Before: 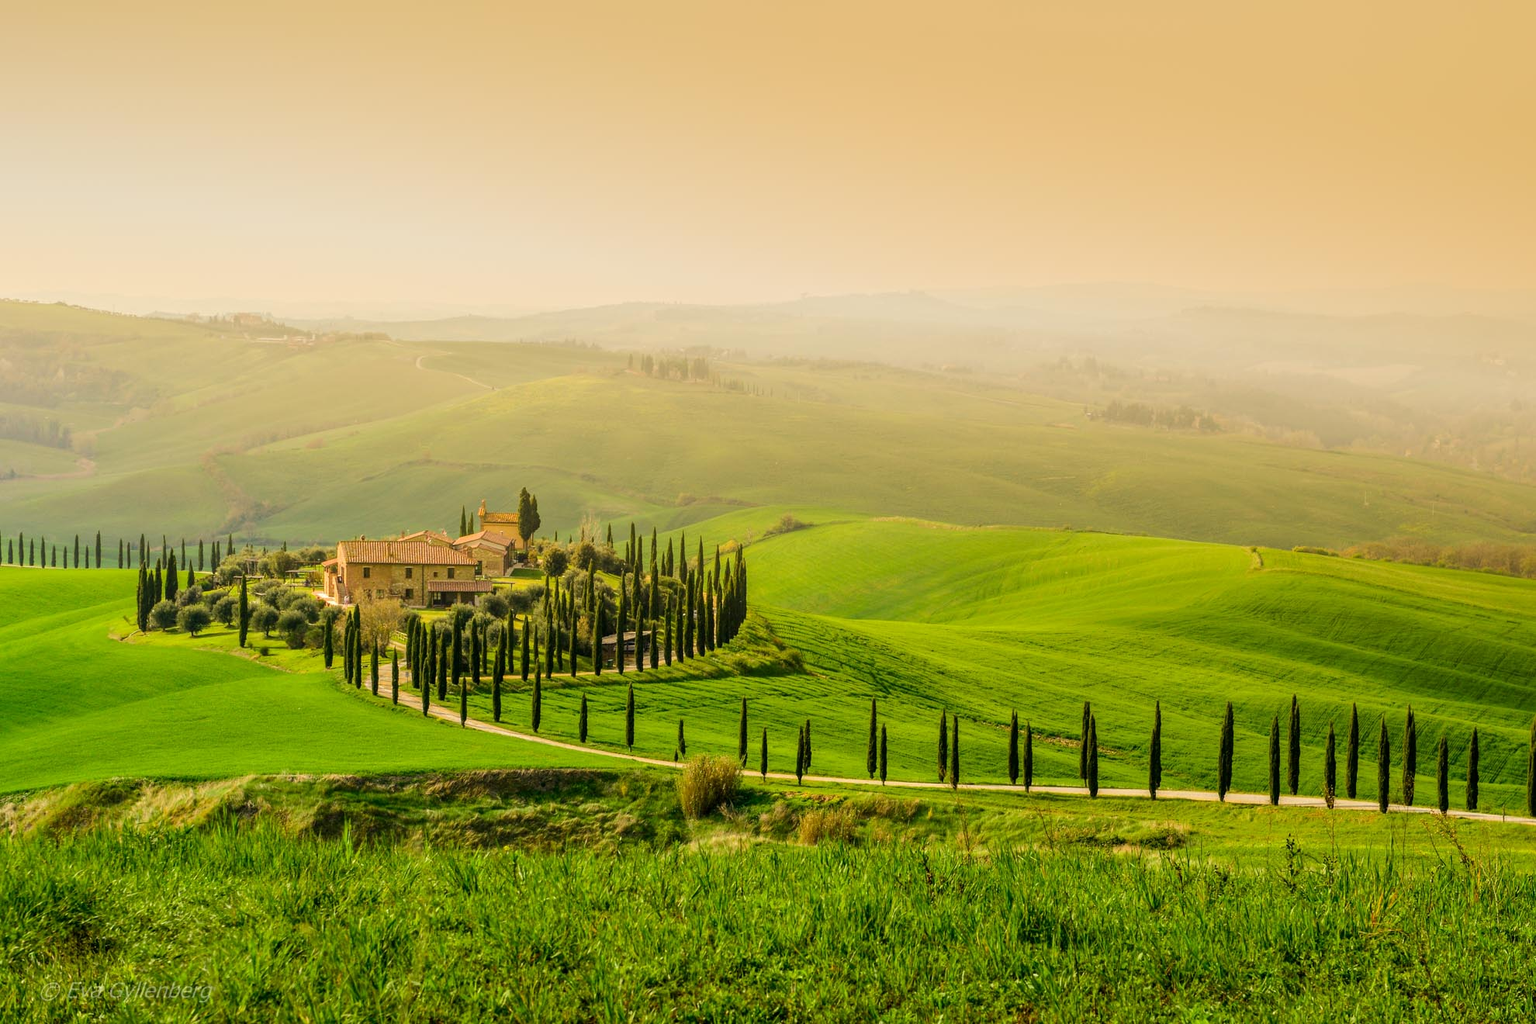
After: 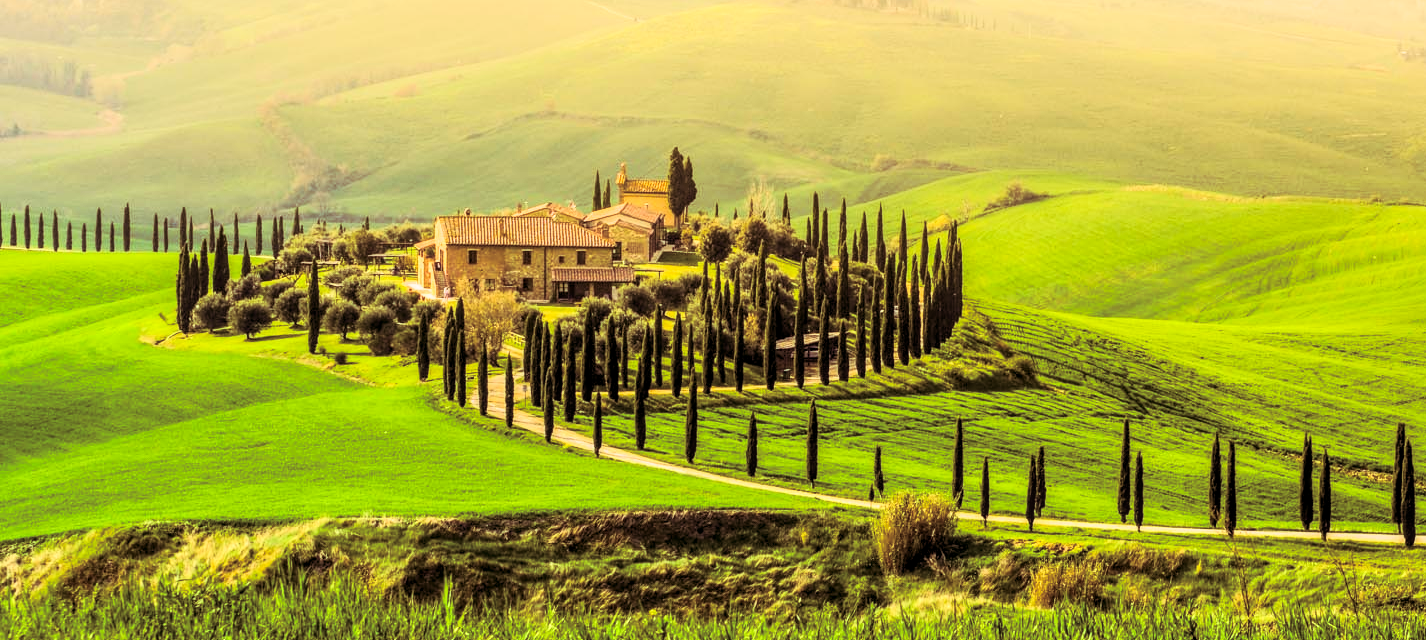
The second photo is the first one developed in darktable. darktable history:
crop: top 36.498%, right 27.964%, bottom 14.995%
color correction: highlights b* 3
base curve: curves: ch0 [(0, 0) (0.005, 0.002) (0.193, 0.295) (0.399, 0.664) (0.75, 0.928) (1, 1)]
local contrast: on, module defaults
split-toning: highlights › hue 298.8°, highlights › saturation 0.73, compress 41.76%
